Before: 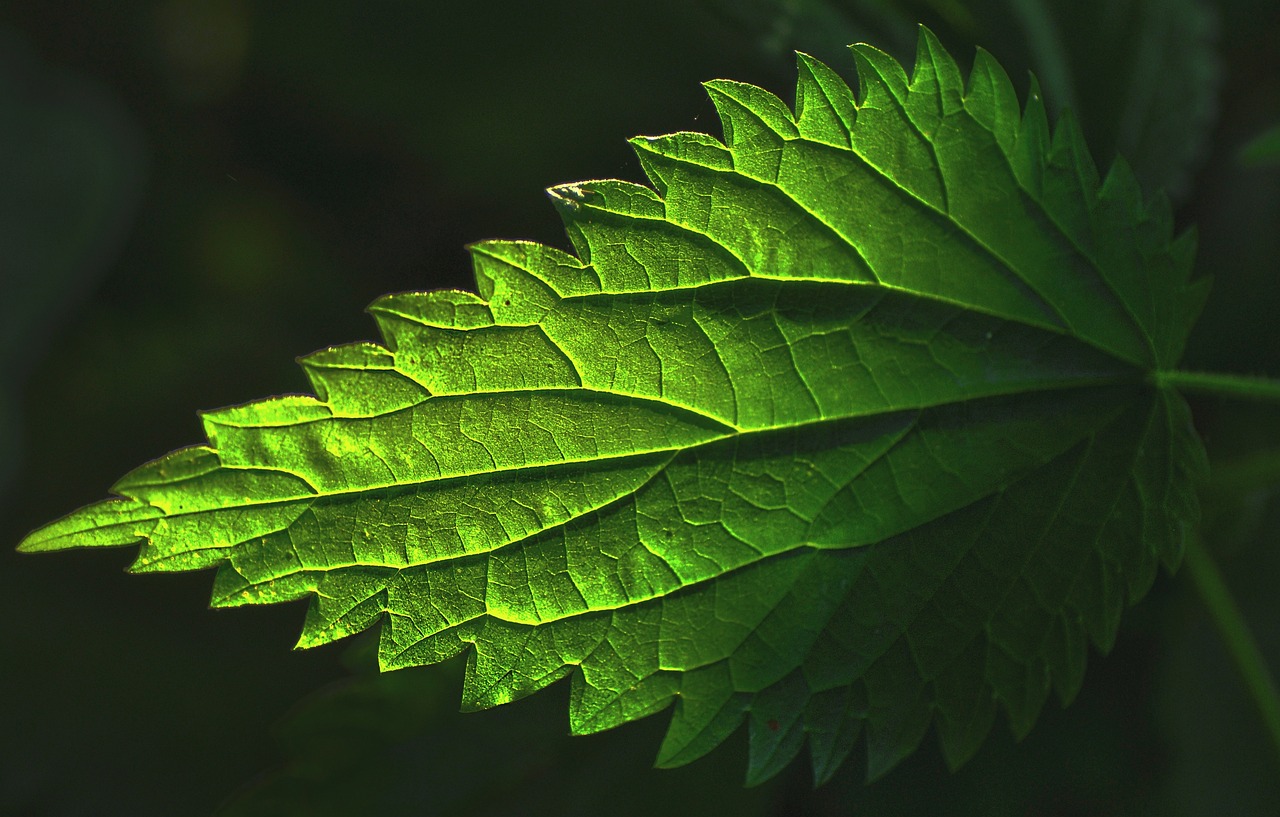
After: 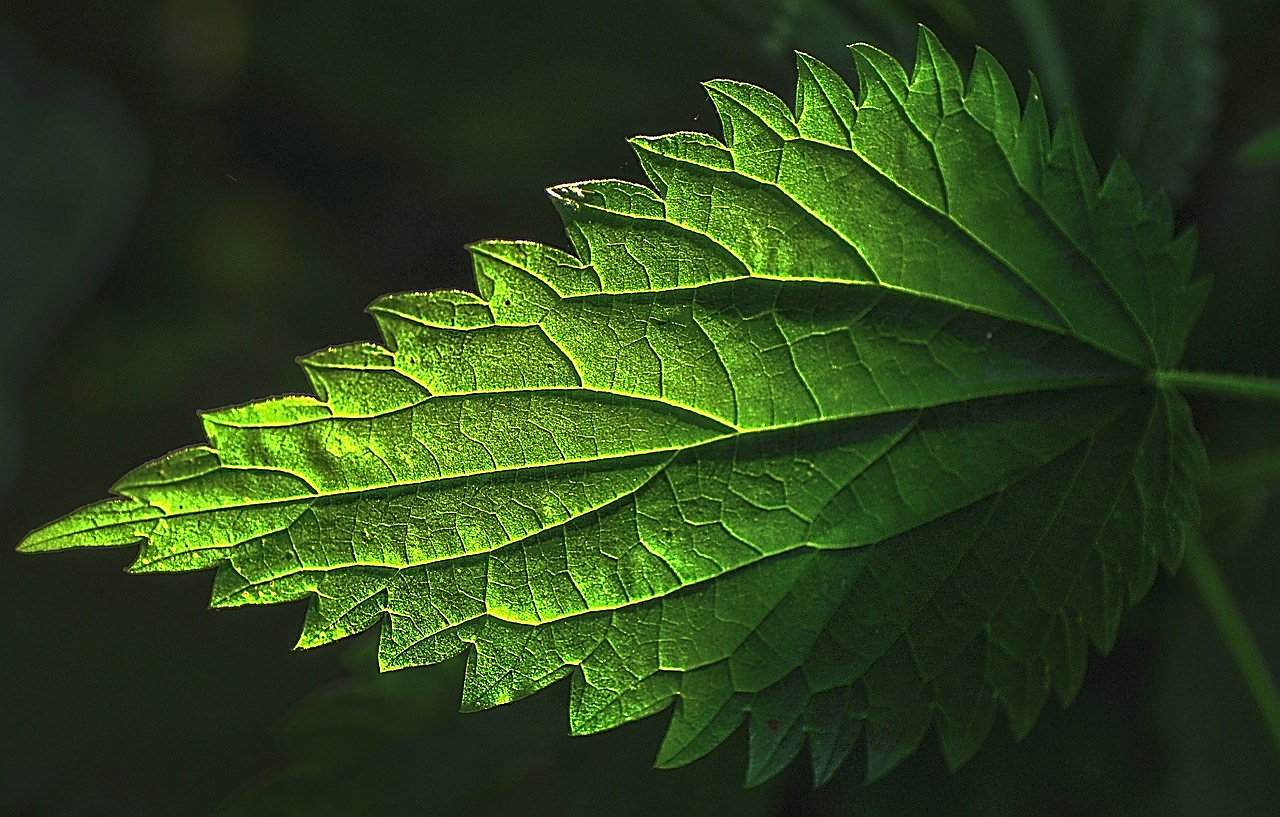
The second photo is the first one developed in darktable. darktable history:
sharpen: radius 1.685, amount 1.294
local contrast: on, module defaults
